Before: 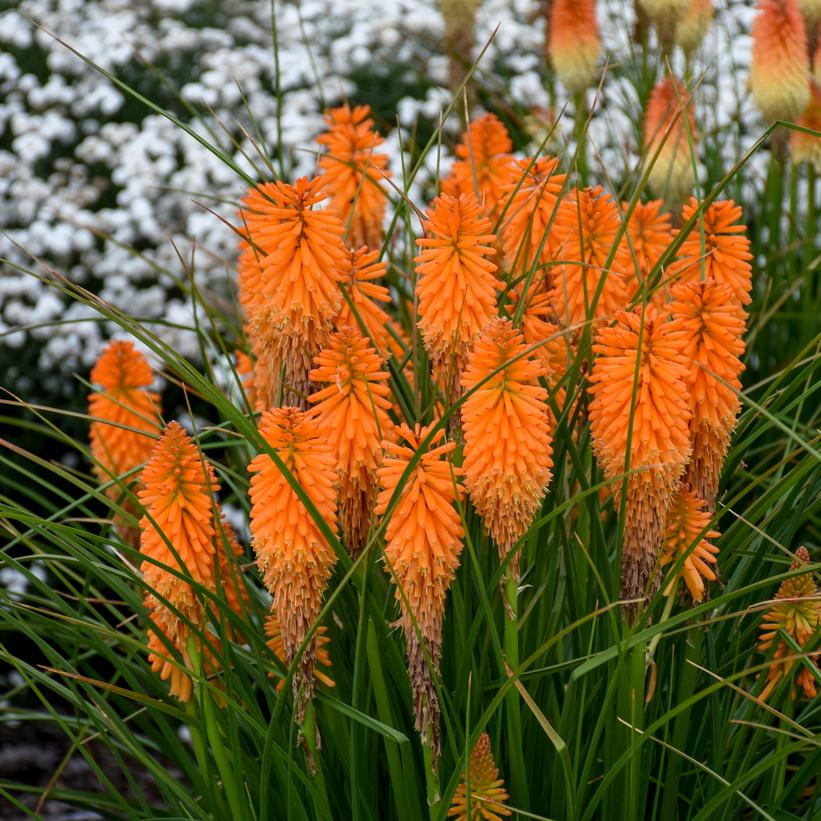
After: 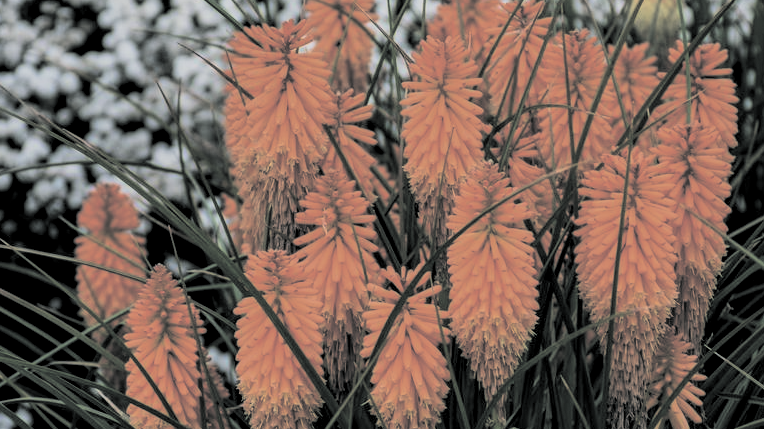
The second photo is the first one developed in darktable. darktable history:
crop: left 1.744%, top 19.225%, right 5.069%, bottom 28.357%
local contrast: shadows 94%
split-toning: shadows › hue 190.8°, shadows › saturation 0.05, highlights › hue 54°, highlights › saturation 0.05, compress 0%
filmic rgb: black relative exposure -6.68 EV, white relative exposure 4.56 EV, hardness 3.25
